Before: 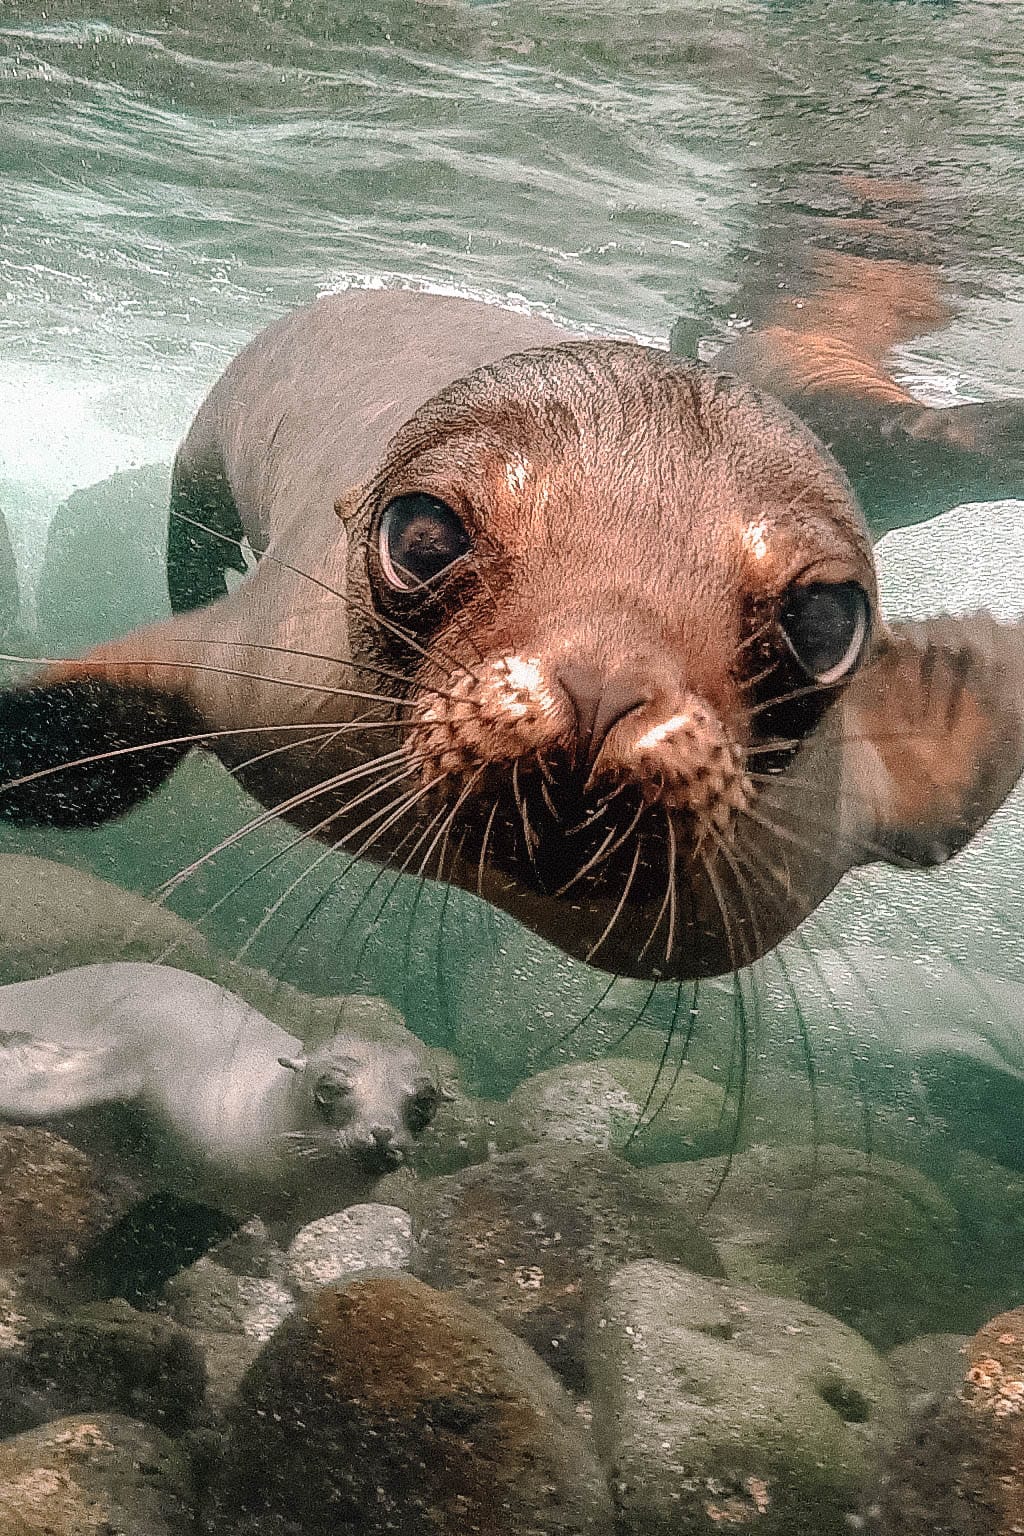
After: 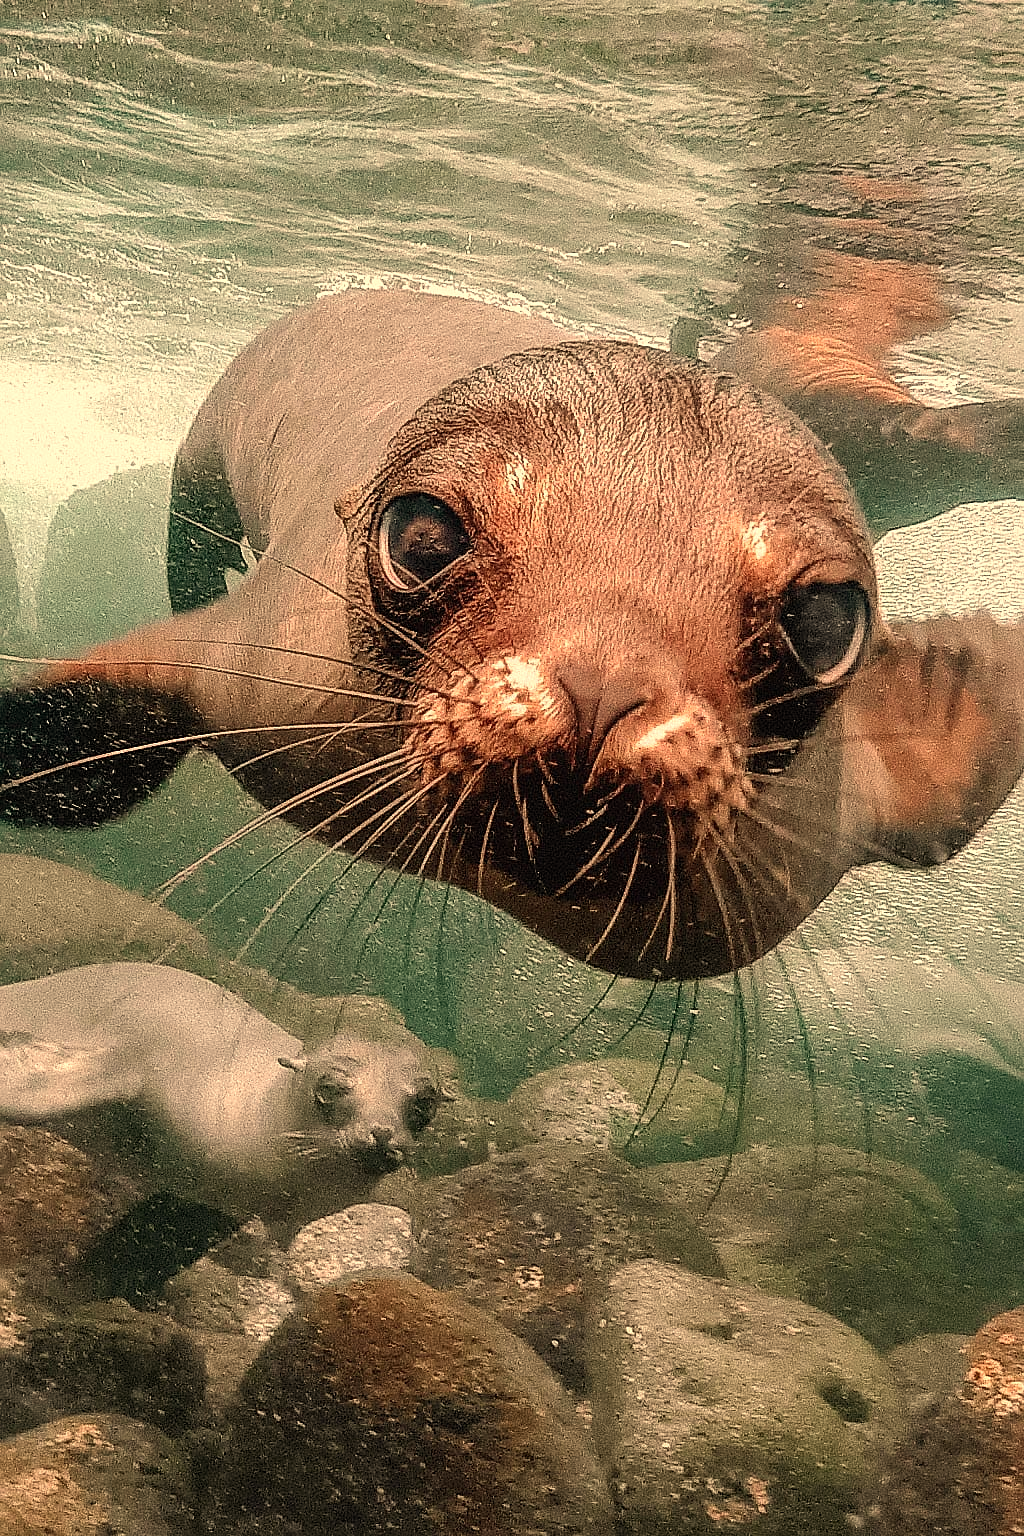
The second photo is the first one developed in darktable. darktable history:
sharpen: radius 1.458, amount 0.398, threshold 1.271
white balance: red 1.138, green 0.996, blue 0.812
